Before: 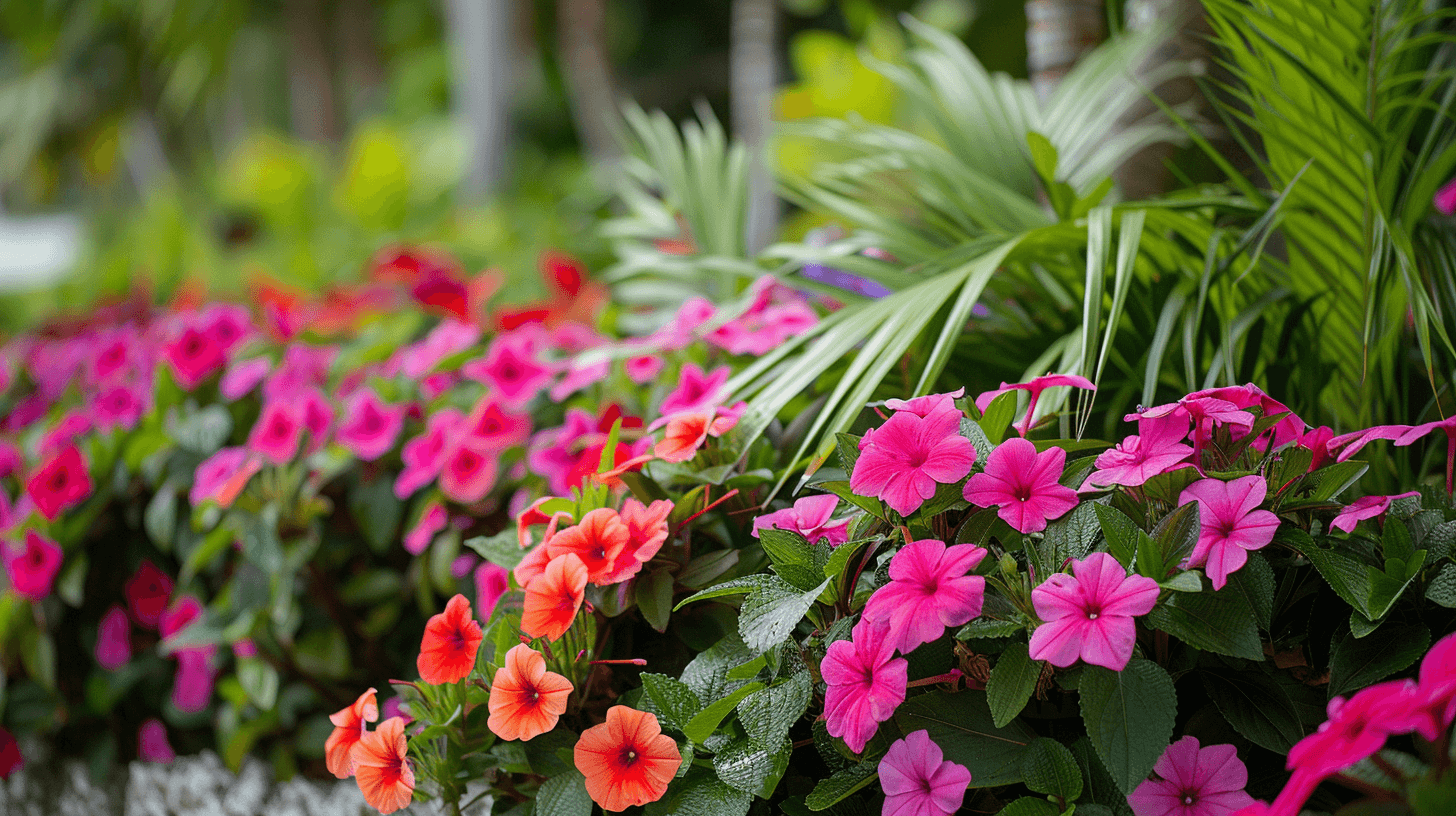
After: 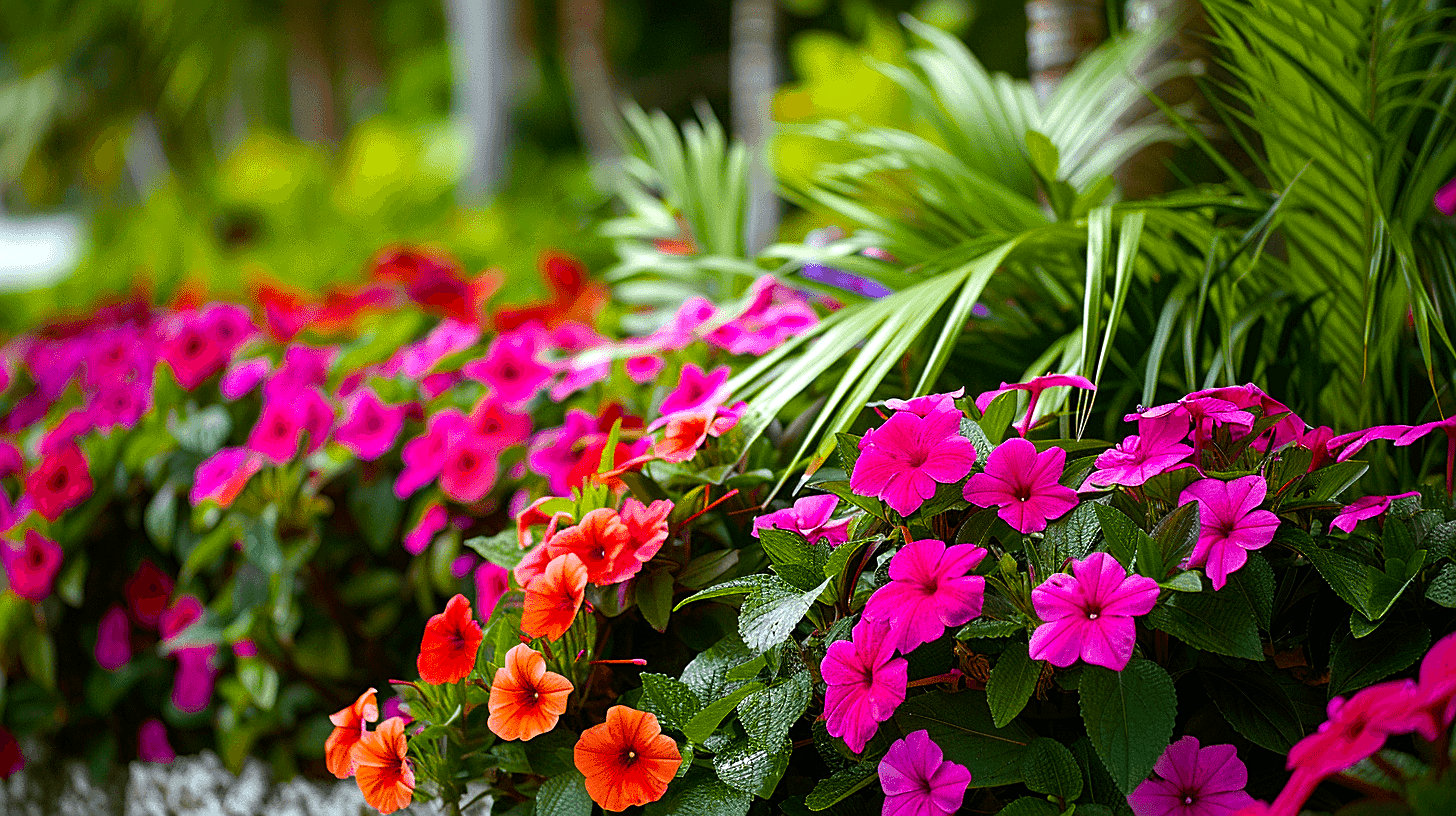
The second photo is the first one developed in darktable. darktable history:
color balance rgb: linear chroma grading › global chroma 9%, perceptual saturation grading › global saturation 36%, perceptual saturation grading › shadows 35%, perceptual brilliance grading › global brilliance 15%, perceptual brilliance grading › shadows -35%, global vibrance 15%
sharpen: on, module defaults
